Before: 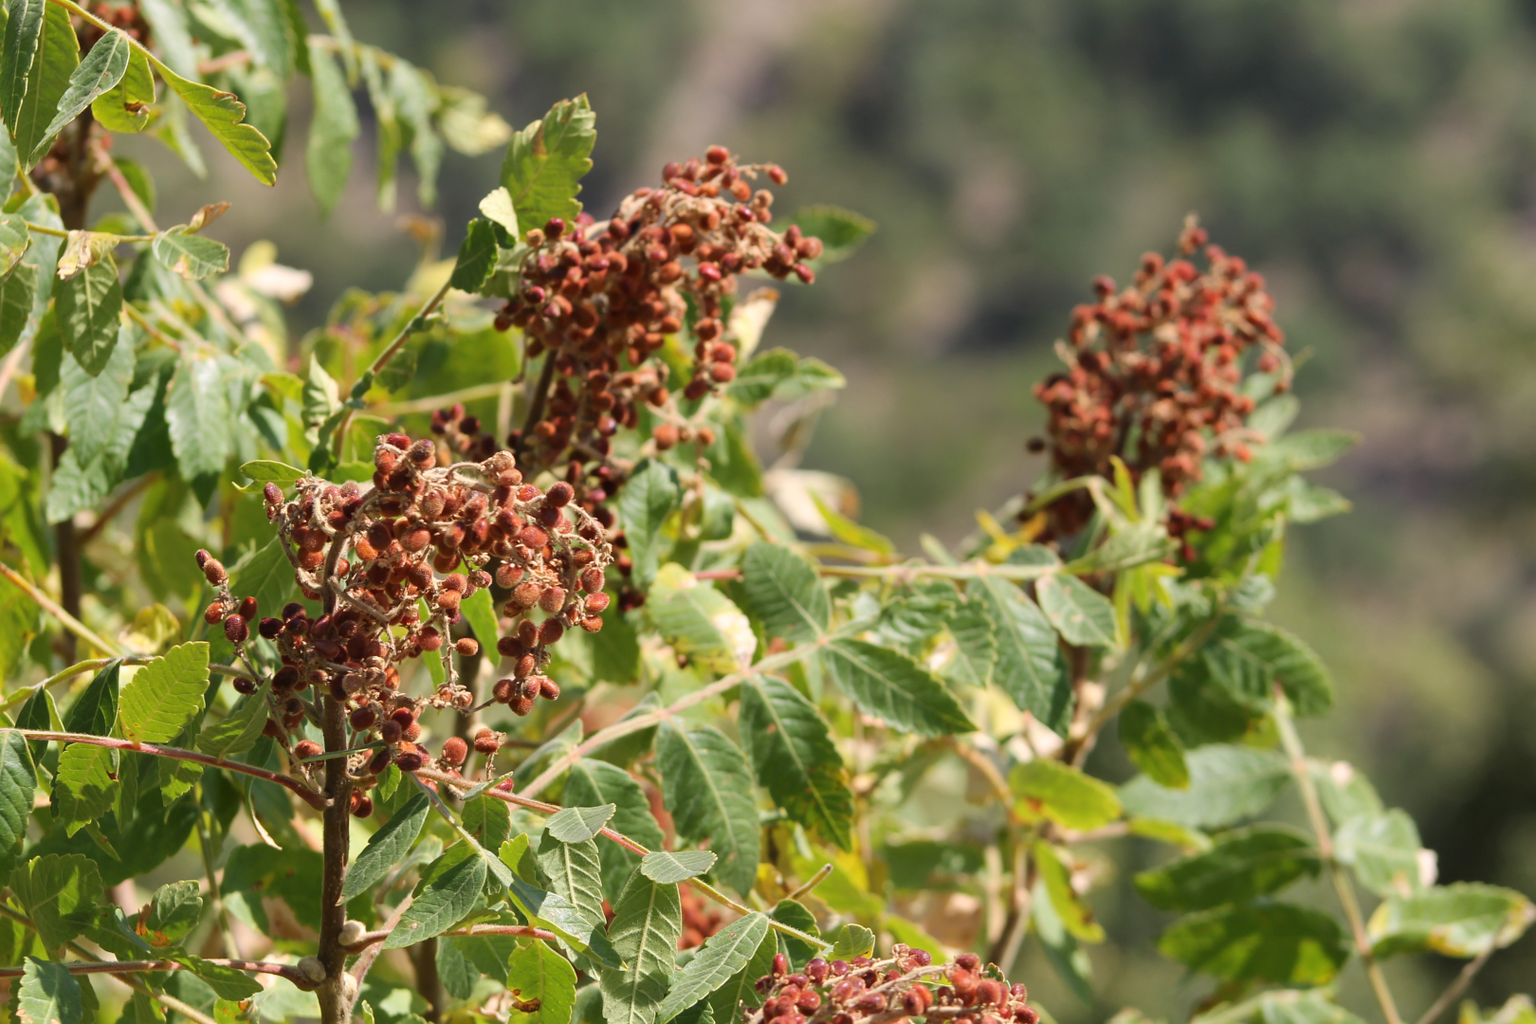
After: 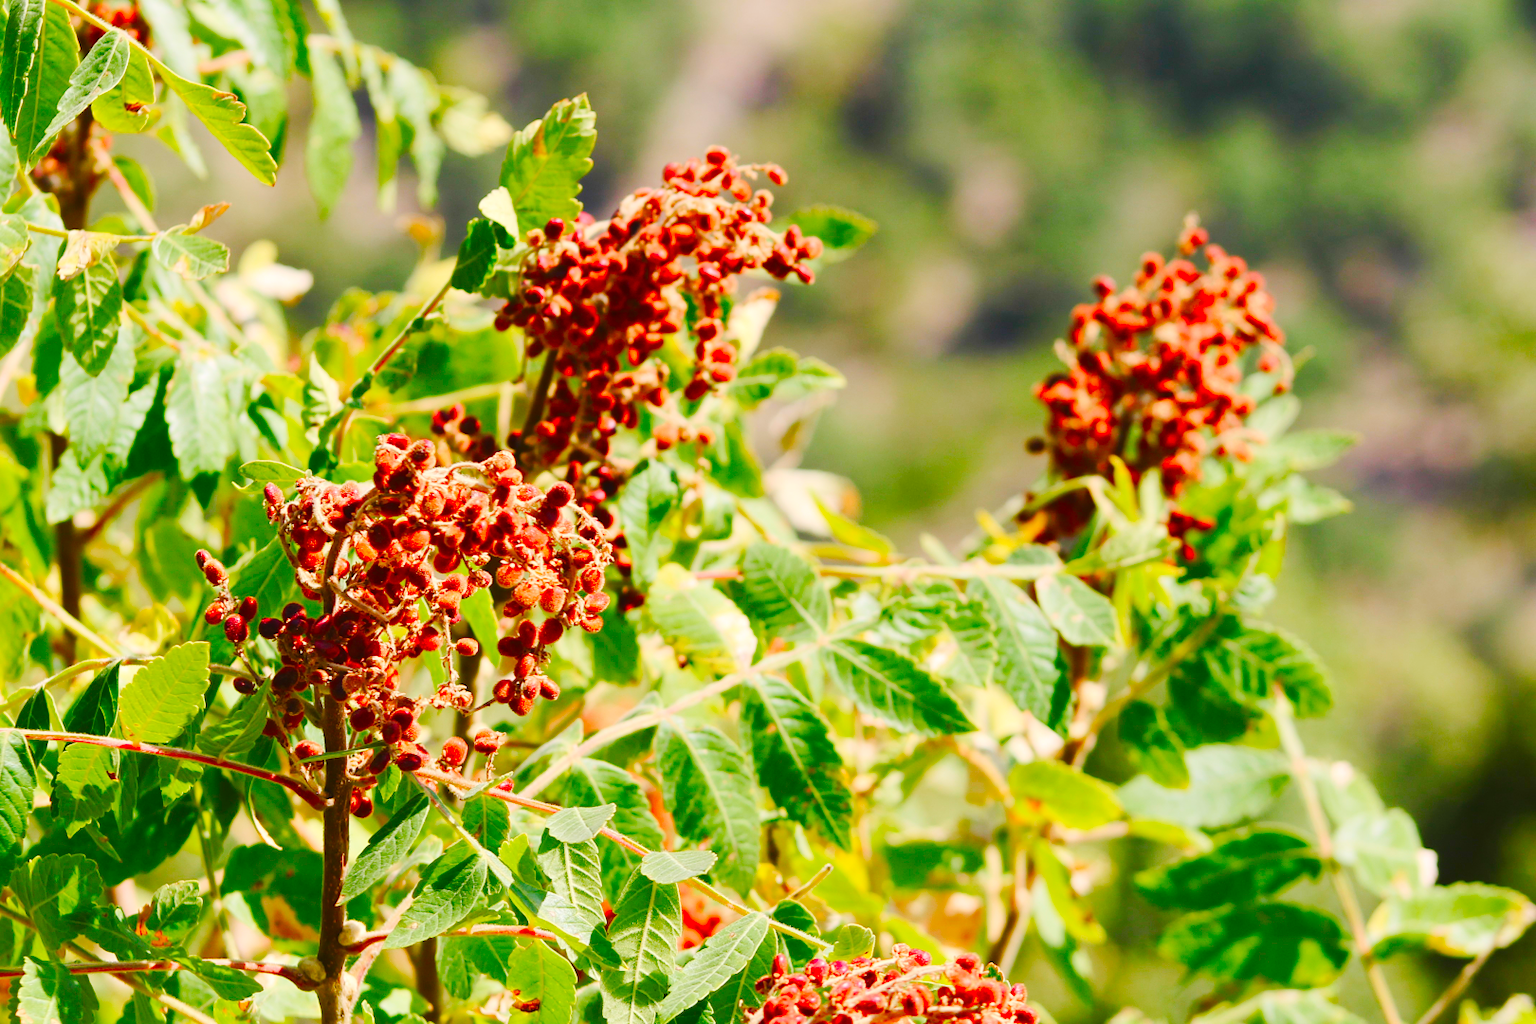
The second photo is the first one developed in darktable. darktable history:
contrast brightness saturation: contrast 0.098, saturation -0.371
color correction: highlights b* -0.016, saturation 2.96
tone curve: curves: ch0 [(0, 0.026) (0.146, 0.158) (0.272, 0.34) (0.453, 0.627) (0.687, 0.829) (1, 1)], preserve colors none
